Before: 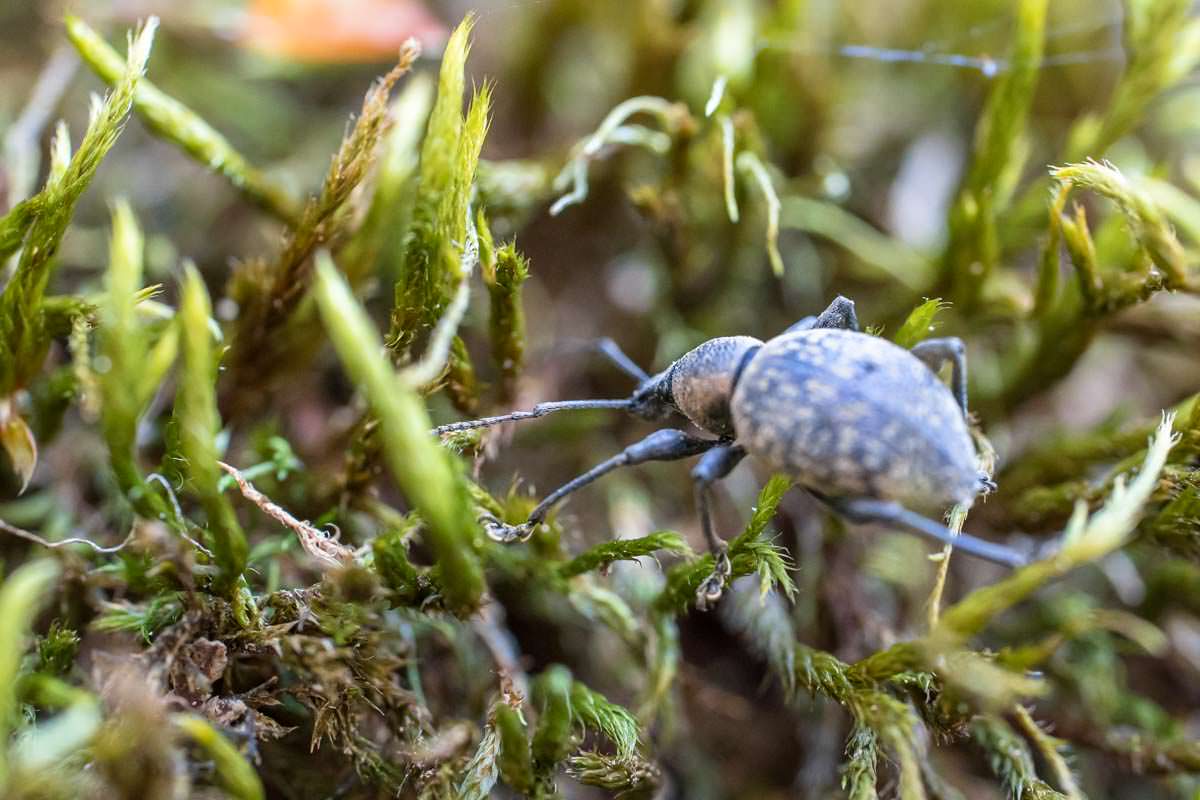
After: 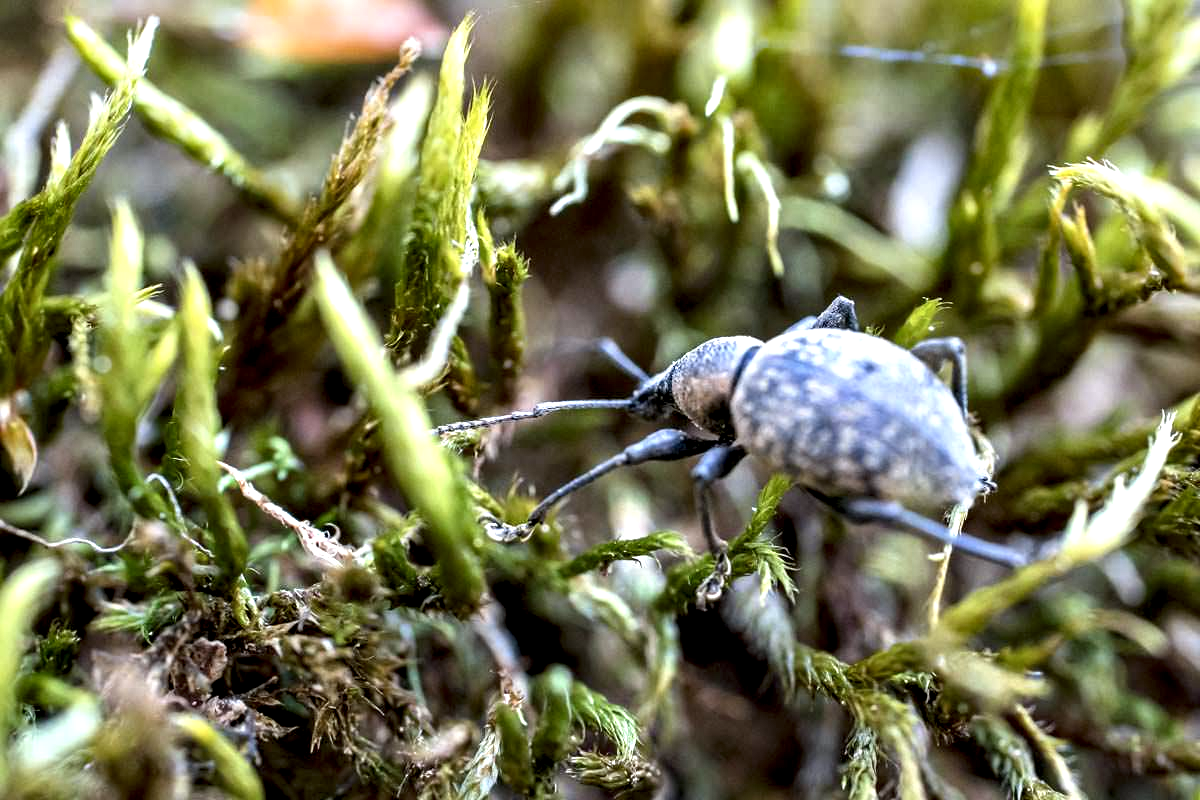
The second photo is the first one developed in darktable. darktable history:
contrast equalizer: octaves 7, y [[0.609, 0.611, 0.615, 0.613, 0.607, 0.603], [0.504, 0.498, 0.496, 0.499, 0.506, 0.516], [0 ×6], [0 ×6], [0 ×6]]
white balance: red 0.98, blue 1.034
